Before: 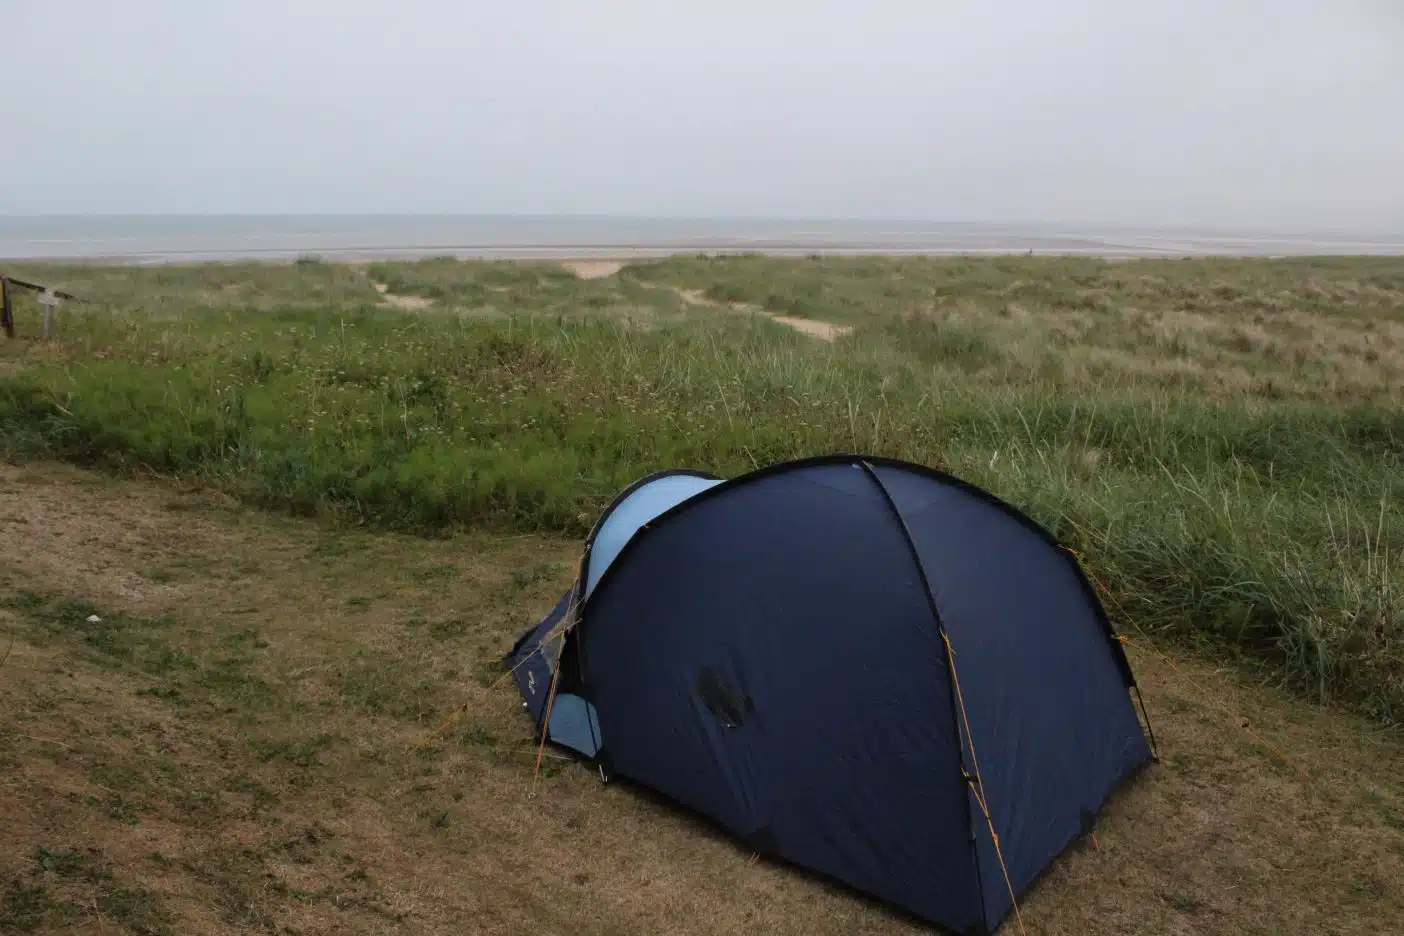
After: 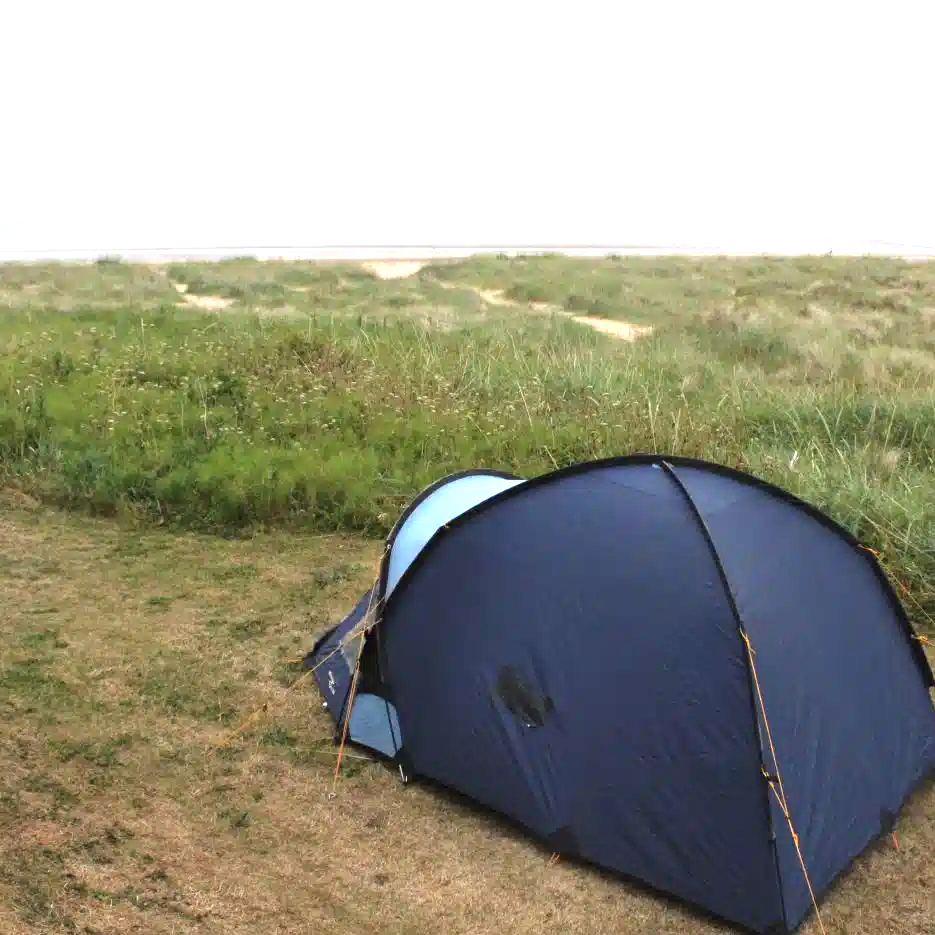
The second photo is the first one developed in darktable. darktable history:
exposure: black level correction 0, exposure 1.468 EV, compensate exposure bias true, compensate highlight preservation false
crop and rotate: left 14.285%, right 19.076%
